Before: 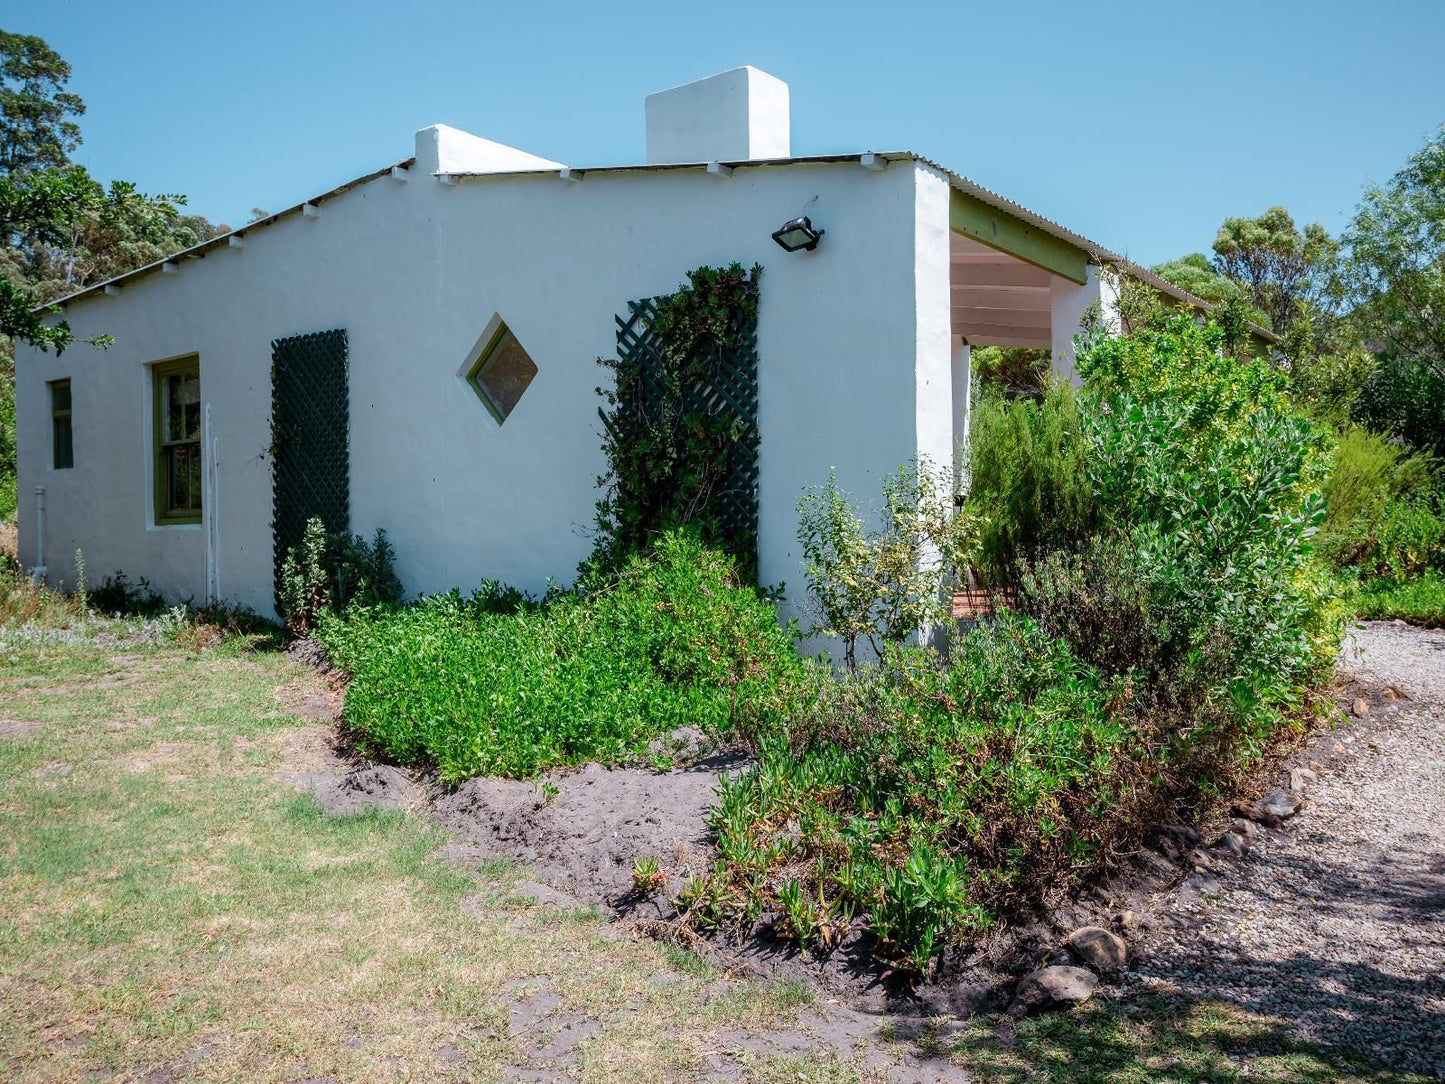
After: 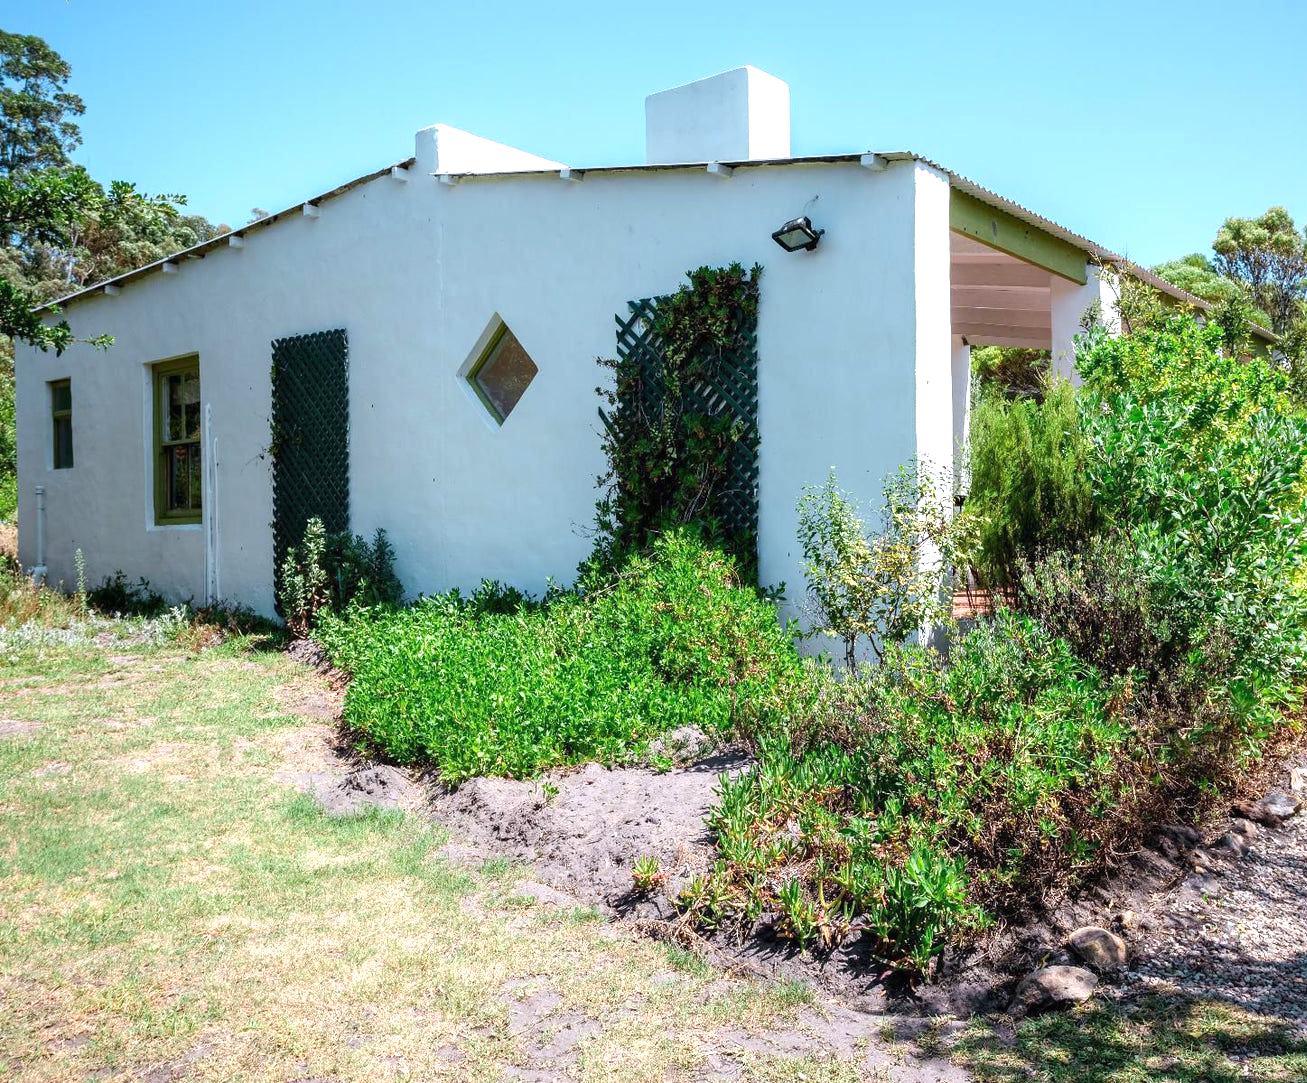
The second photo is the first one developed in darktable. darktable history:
exposure: black level correction 0, exposure 0.7 EV, compensate highlight preservation false
crop: right 9.512%, bottom 0.022%
levels: mode automatic, white 99.88%
